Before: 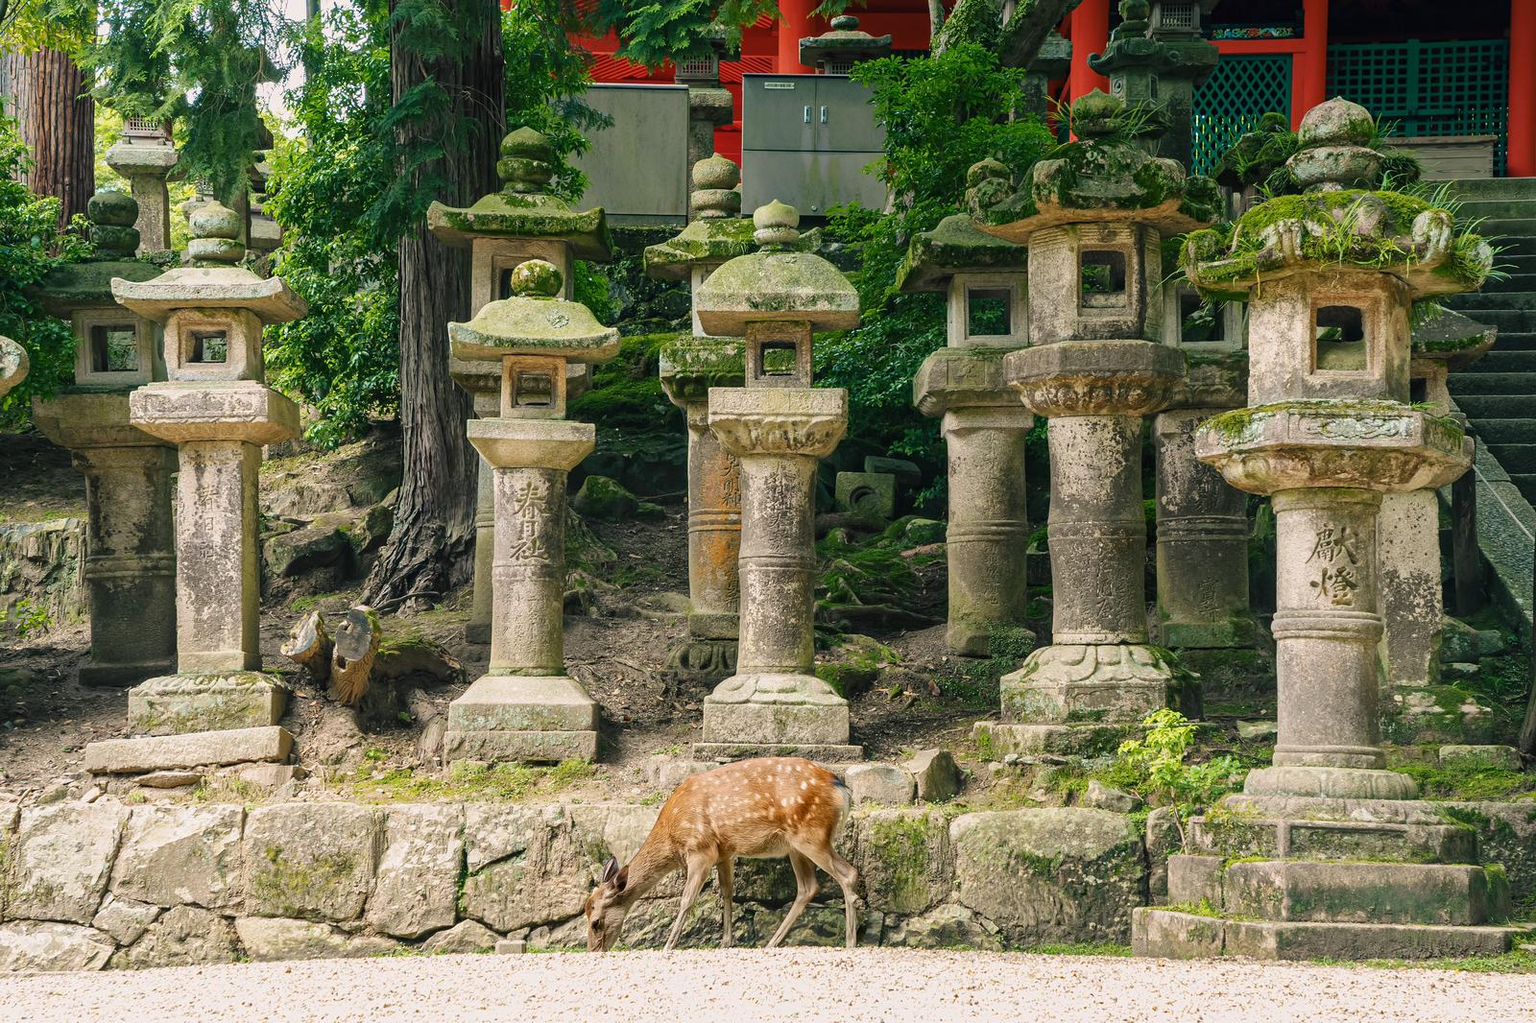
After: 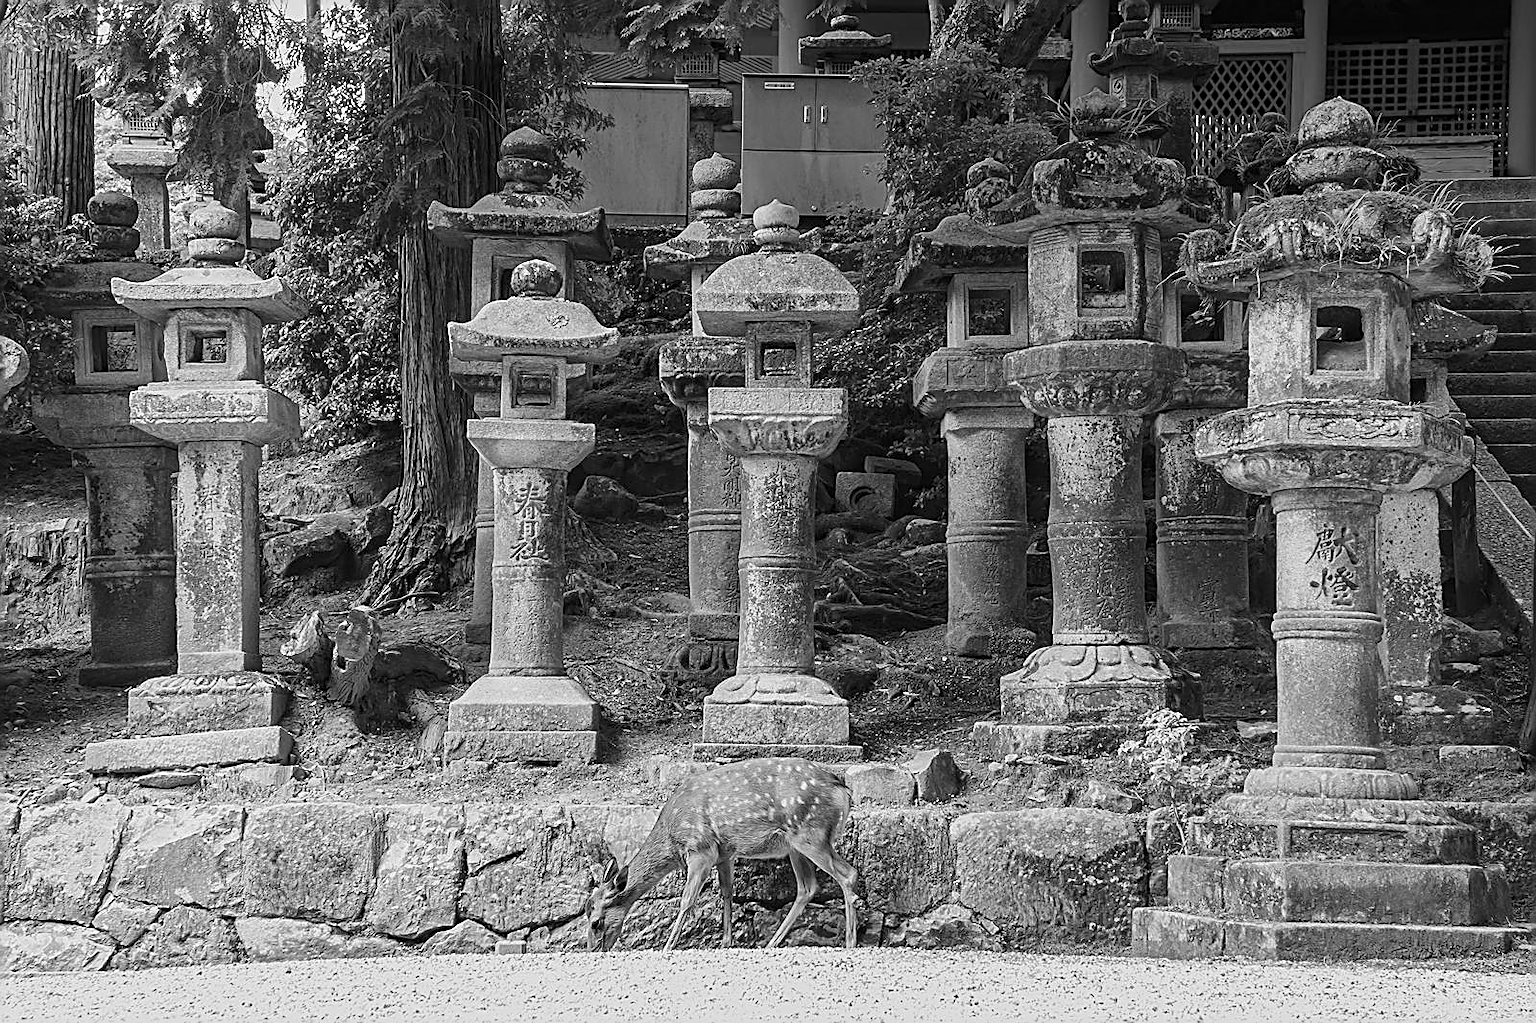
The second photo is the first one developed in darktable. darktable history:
monochrome: a -71.75, b 75.82
sharpen: amount 1
